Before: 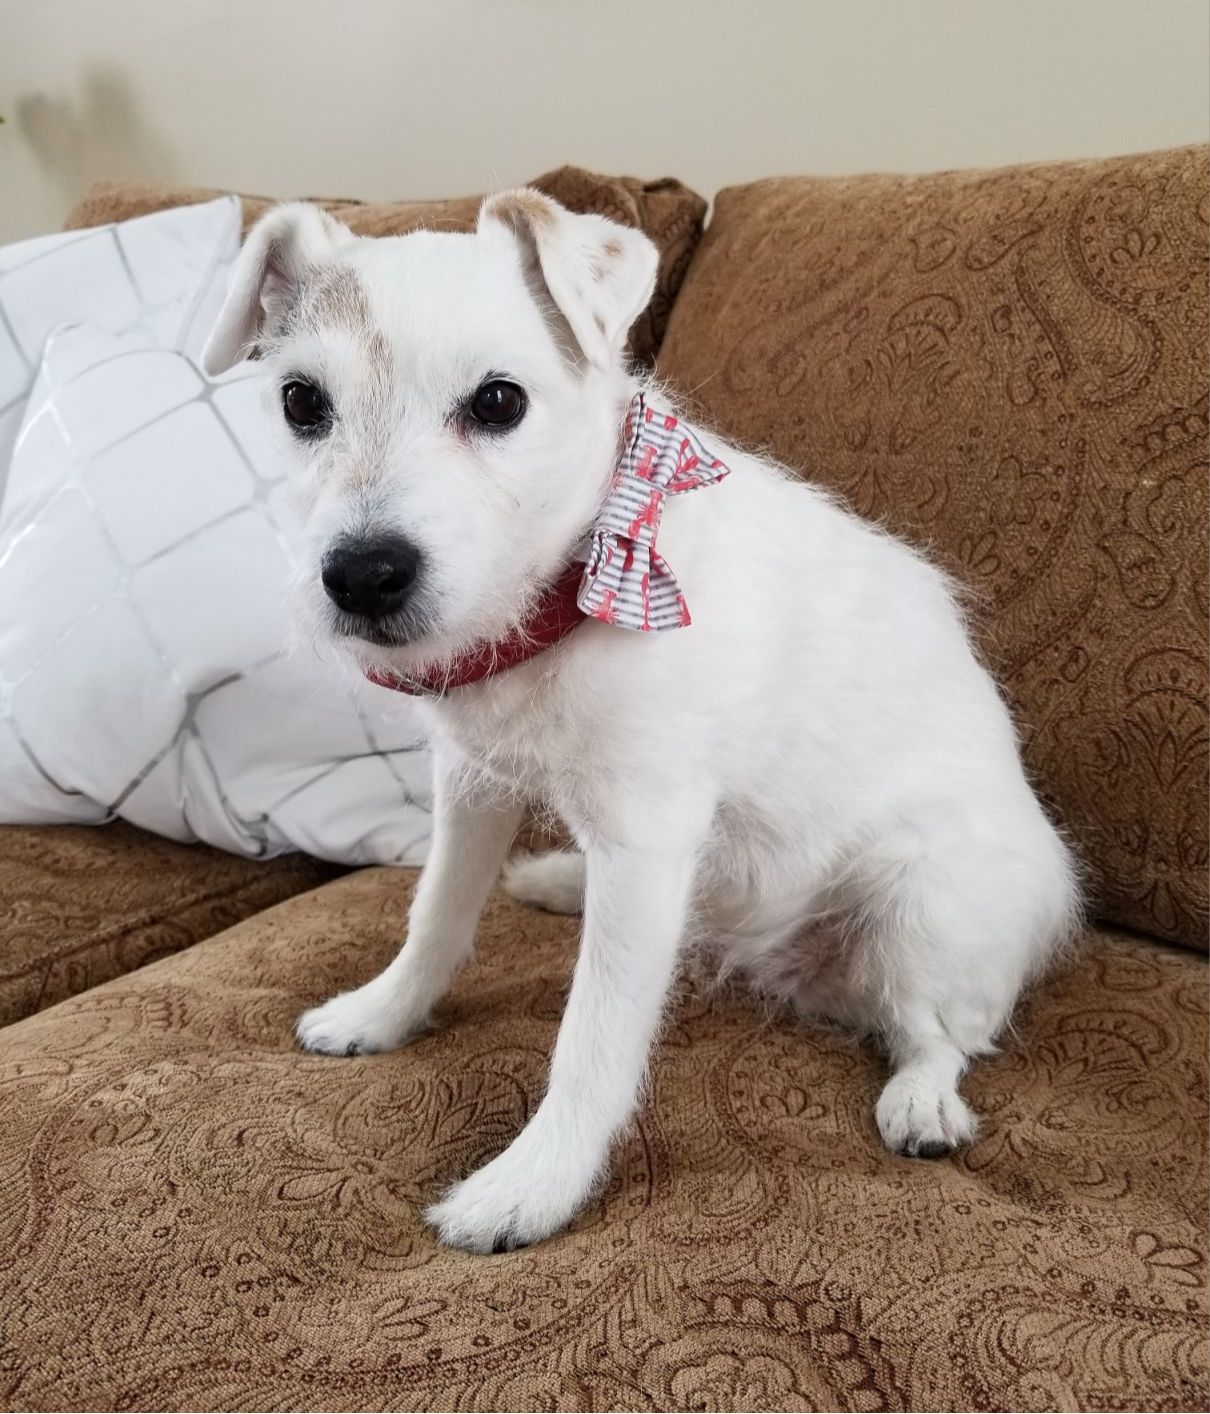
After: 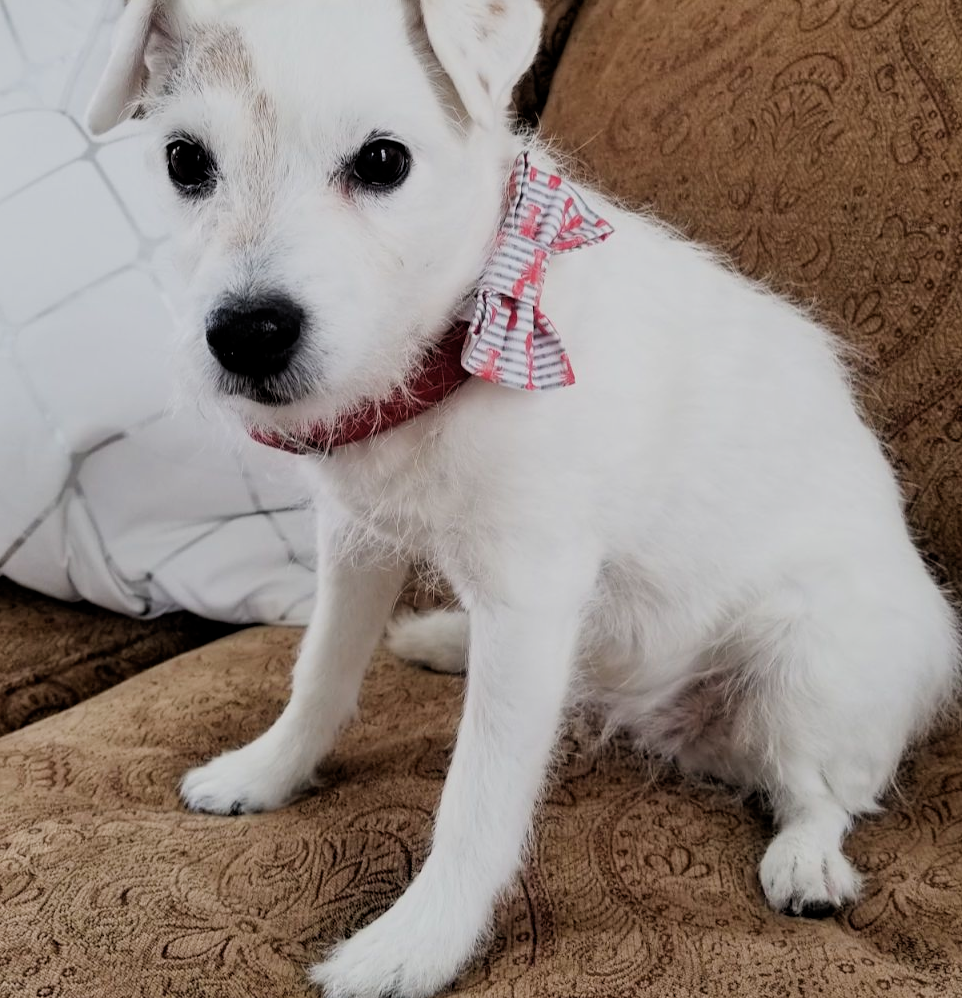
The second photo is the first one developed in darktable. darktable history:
crop: left 9.62%, top 17.064%, right 10.832%, bottom 12.32%
filmic rgb: black relative exposure -7.56 EV, white relative exposure 4.65 EV, target black luminance 0%, hardness 3.56, latitude 50.4%, contrast 1.025, highlights saturation mix 9.11%, shadows ↔ highlights balance -0.143%
exposure: exposure -0.056 EV, compensate exposure bias true, compensate highlight preservation false
